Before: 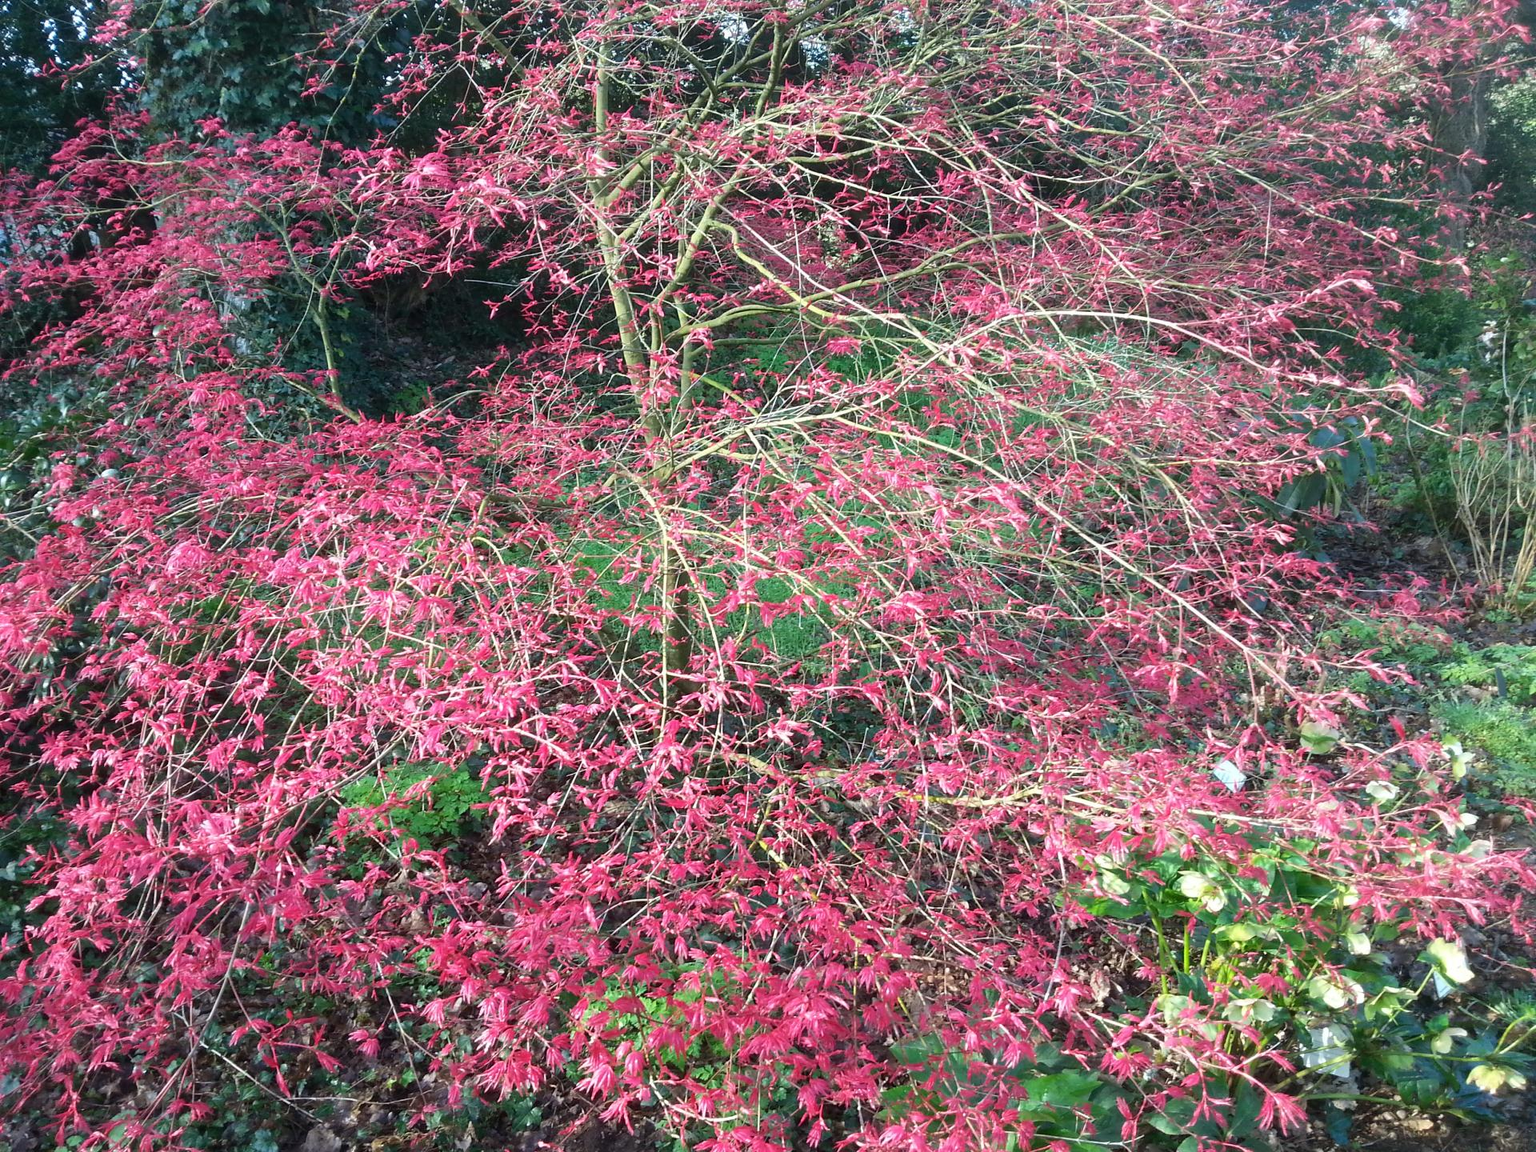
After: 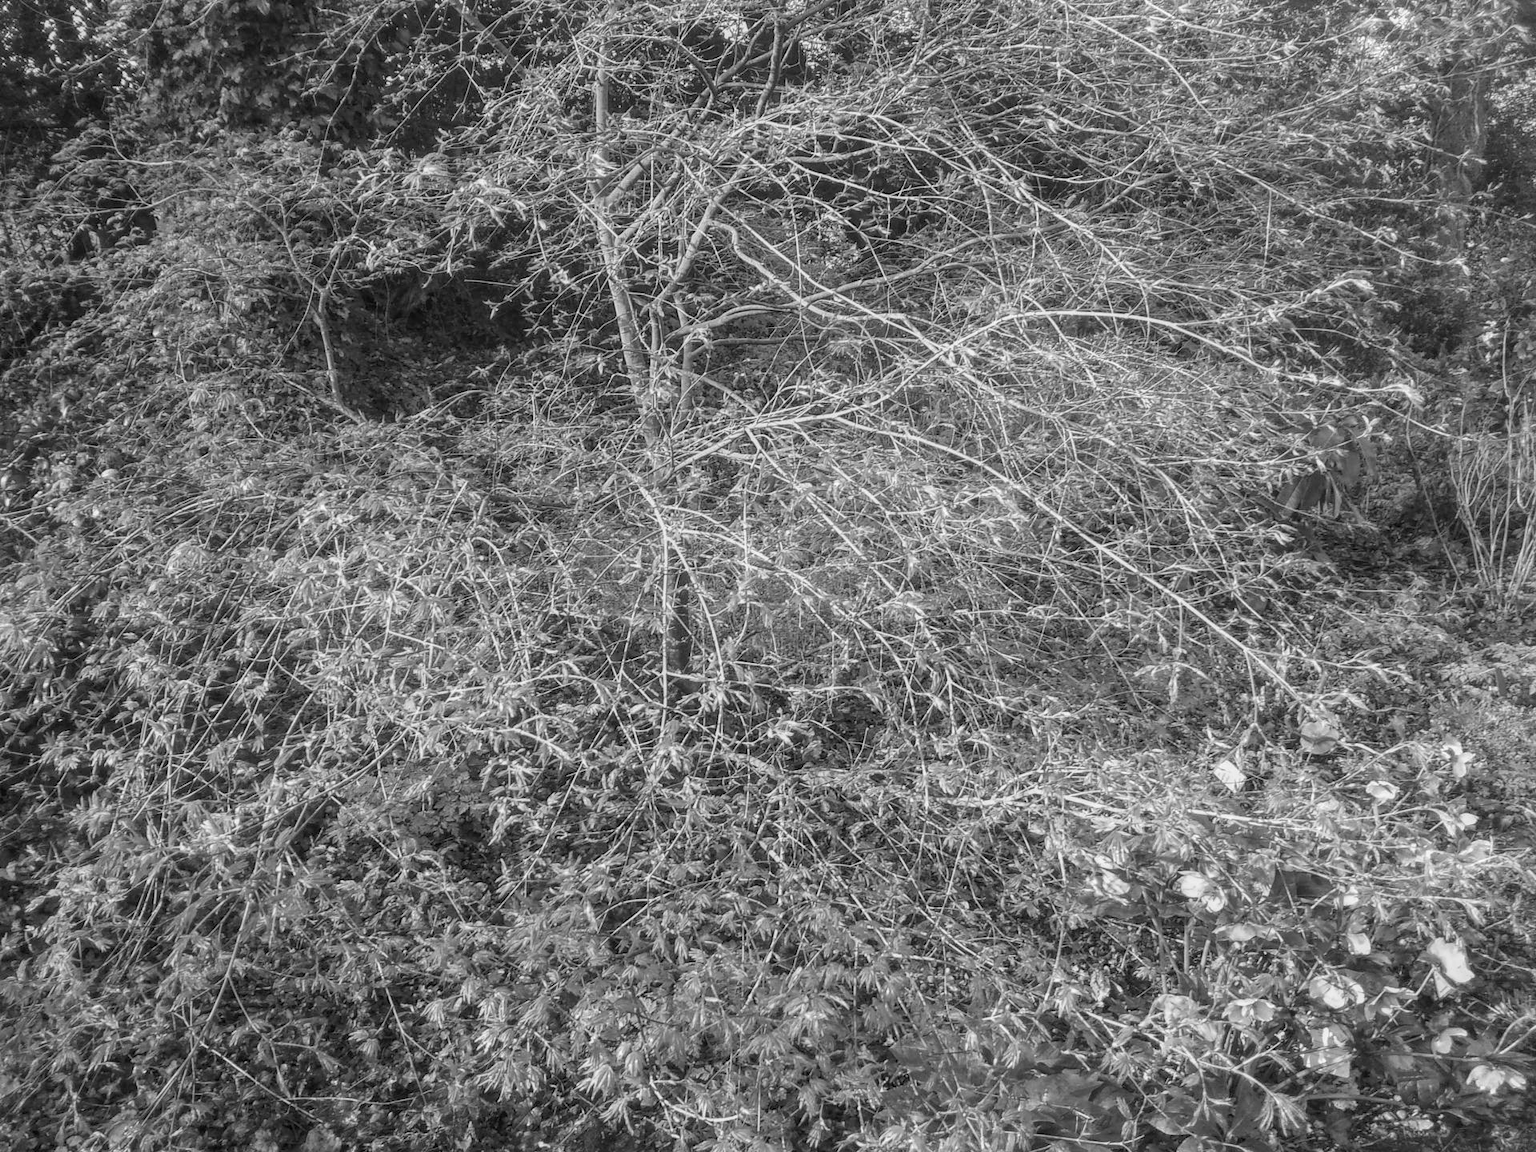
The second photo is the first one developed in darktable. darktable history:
color calibration: output gray [0.28, 0.41, 0.31, 0], gray › normalize channels true, illuminant same as pipeline (D50), adaptation XYZ, x 0.346, y 0.359, gamut compression 0
local contrast: highlights 66%, shadows 33%, detail 166%, midtone range 0.2
